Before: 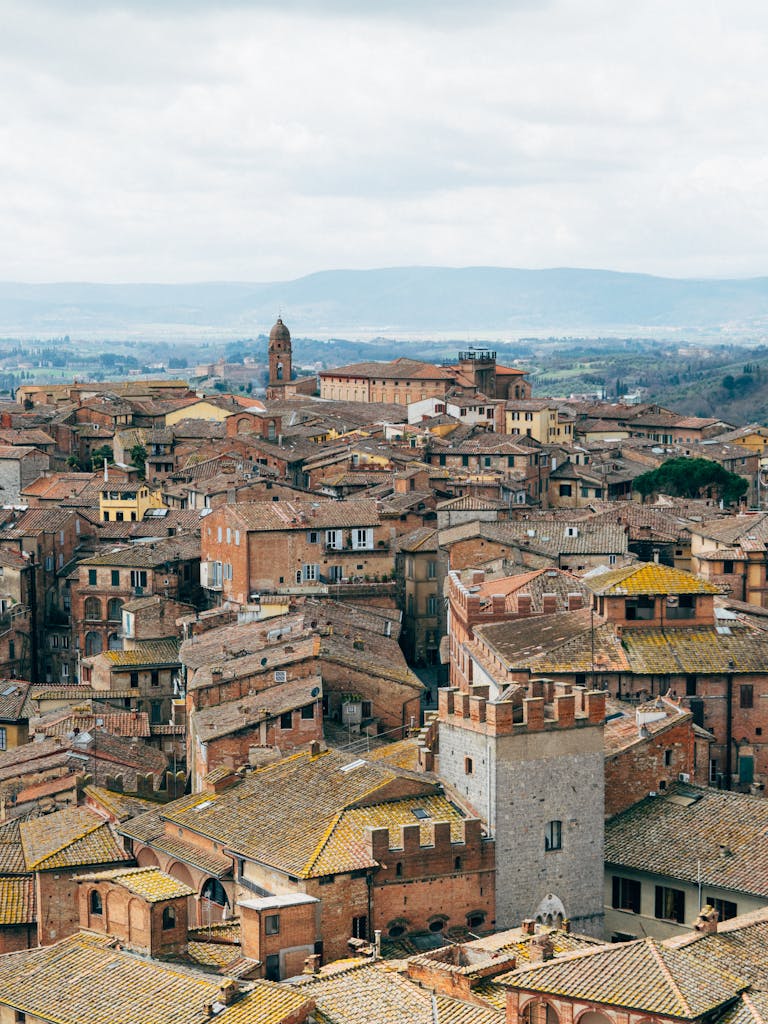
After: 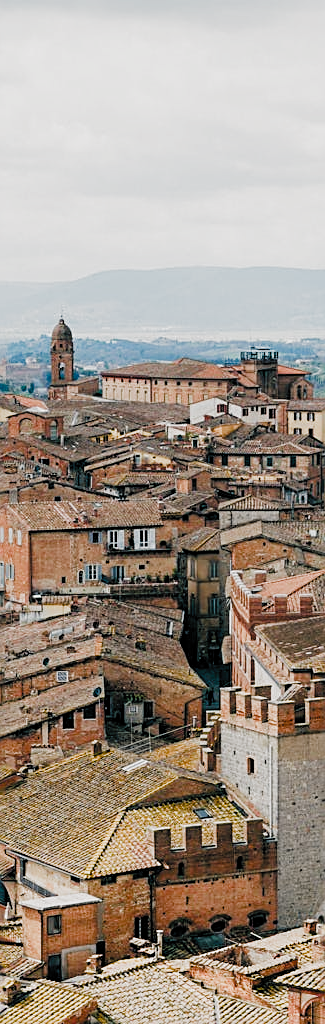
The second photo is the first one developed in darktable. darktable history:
tone equalizer: on, module defaults
sharpen: on, module defaults
color balance rgb: highlights gain › chroma 1.073%, highlights gain › hue 60.07°, perceptual saturation grading › global saturation 20%, perceptual saturation grading › highlights -24.879%, perceptual saturation grading › shadows 50.14%, global vibrance 3.489%
filmic rgb: black relative exposure -4.95 EV, white relative exposure 2.83 EV, hardness 3.71, color science v5 (2021), iterations of high-quality reconstruction 0, contrast in shadows safe, contrast in highlights safe
crop: left 28.438%, right 29.235%
